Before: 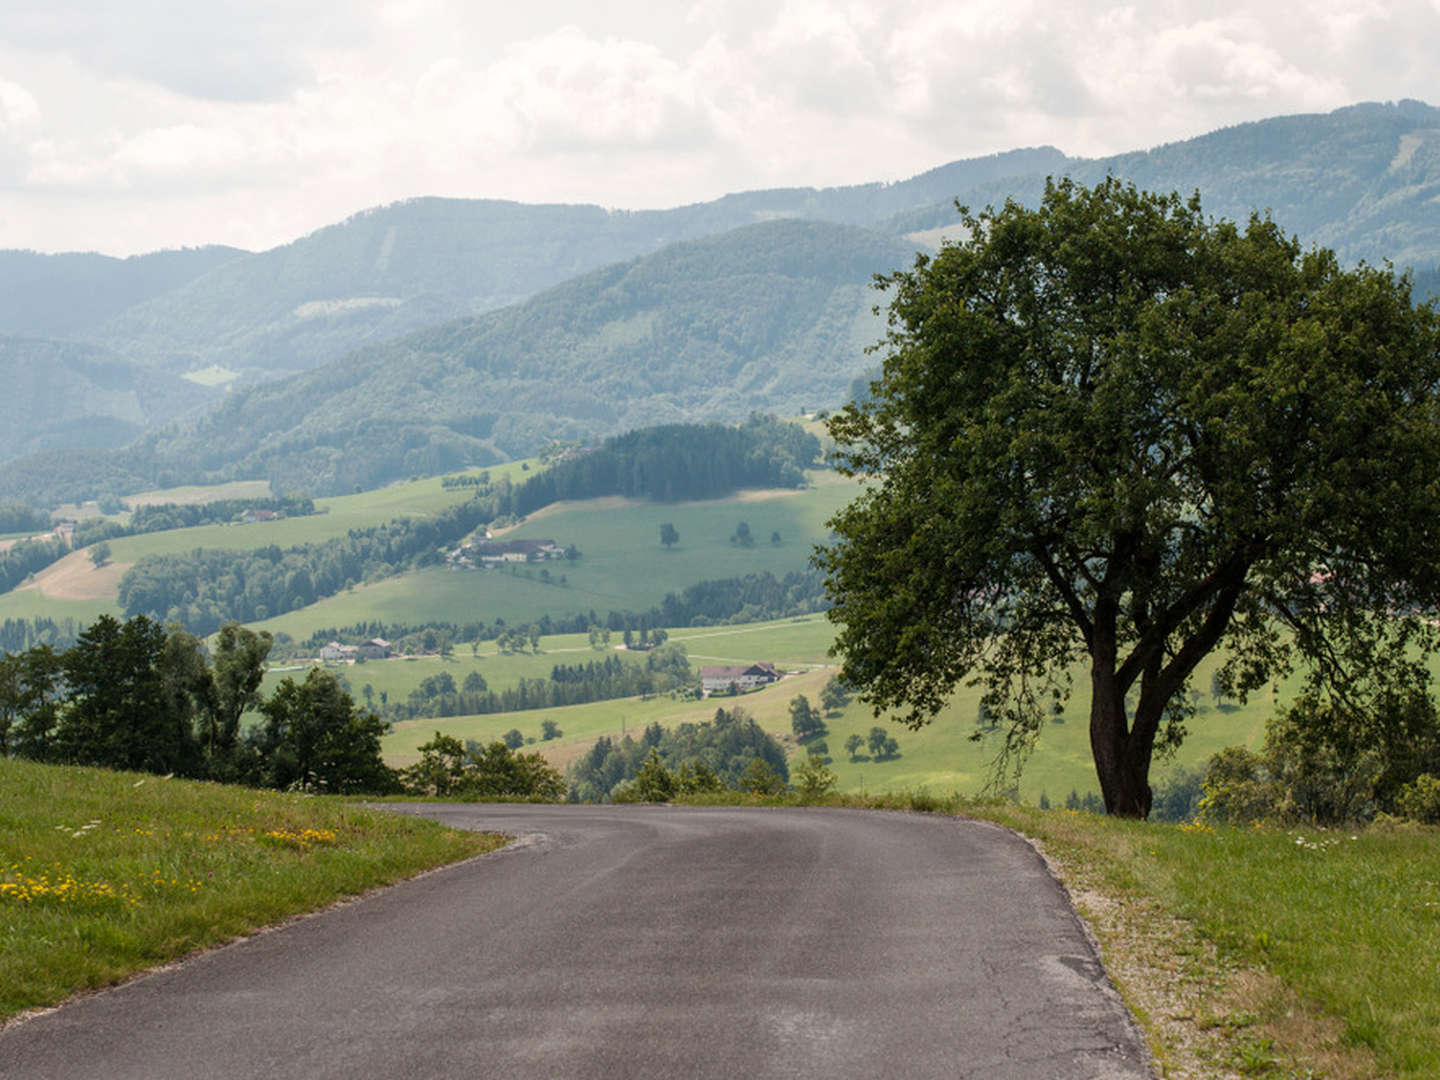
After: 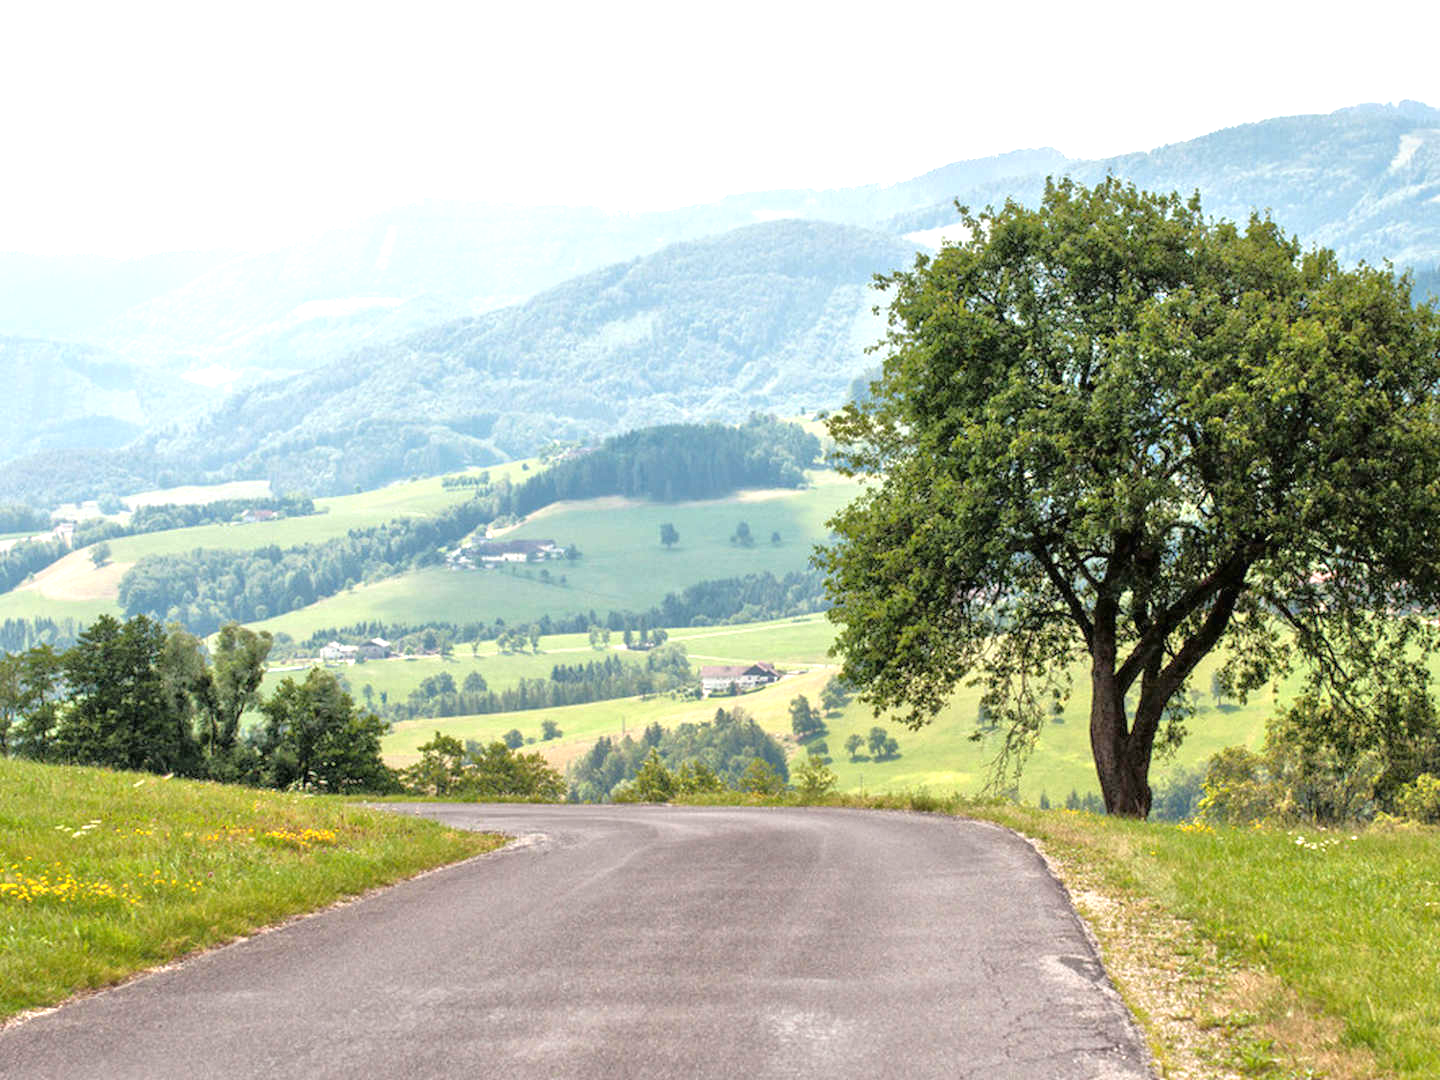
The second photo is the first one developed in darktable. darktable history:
exposure: black level correction 0, exposure 1.1 EV, compensate exposure bias true, compensate highlight preservation false
tone equalizer: -7 EV 0.15 EV, -6 EV 0.6 EV, -5 EV 1.15 EV, -4 EV 1.33 EV, -3 EV 1.15 EV, -2 EV 0.6 EV, -1 EV 0.15 EV, mask exposure compensation -0.5 EV
